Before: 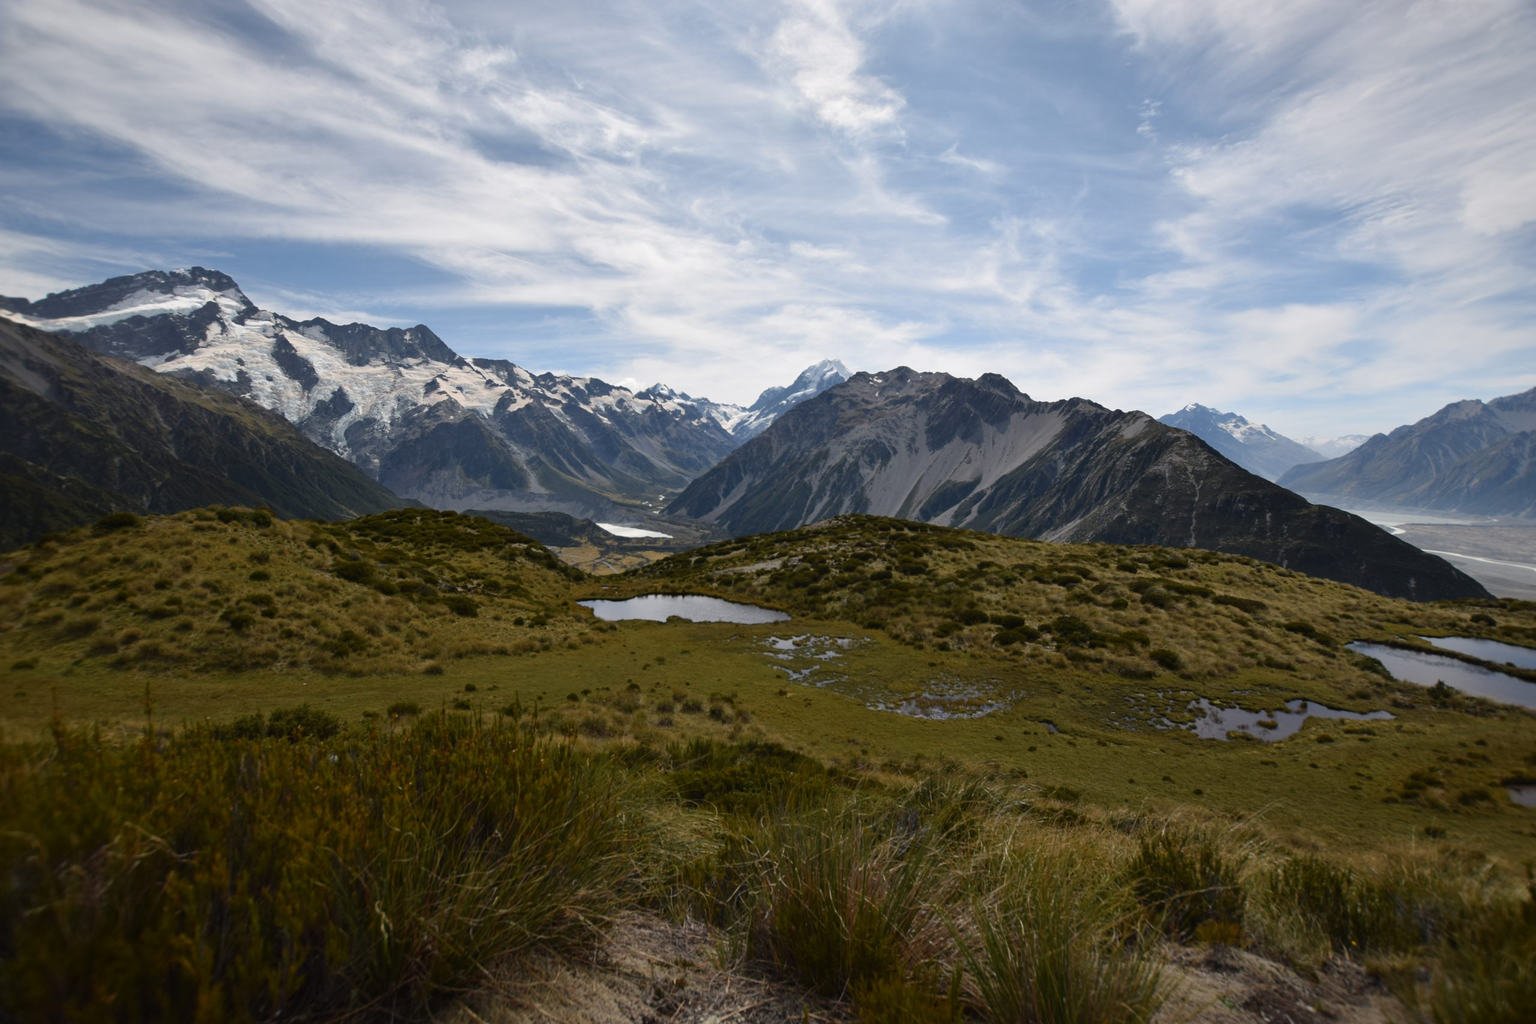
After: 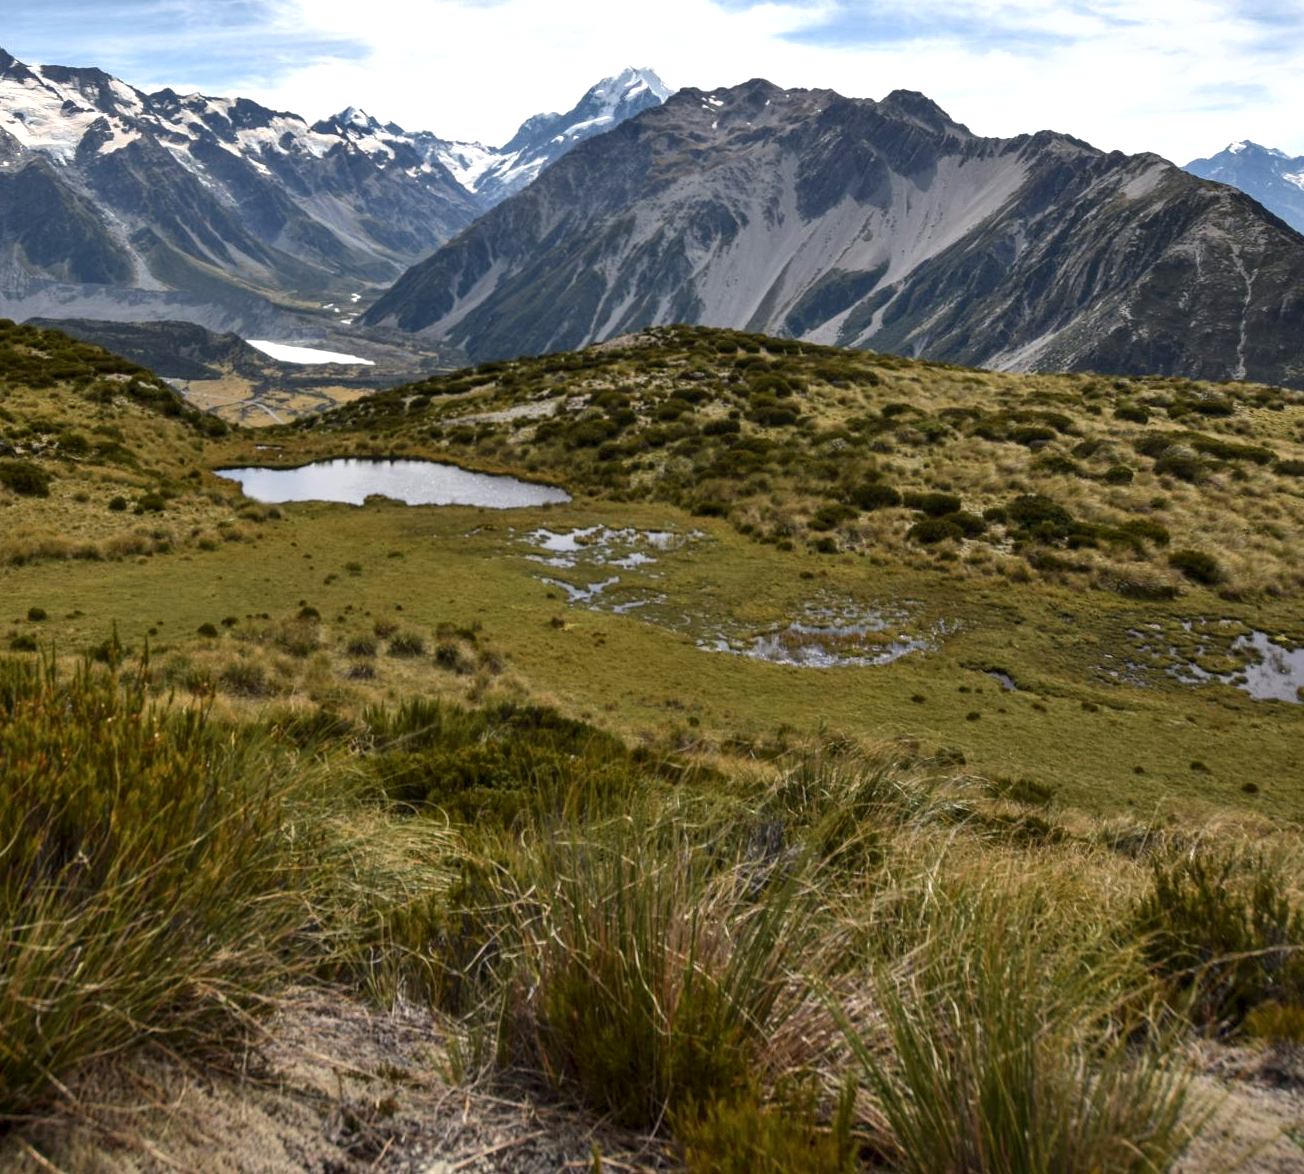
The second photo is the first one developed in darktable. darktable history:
exposure: exposure 0.605 EV, compensate exposure bias true, compensate highlight preservation false
tone equalizer: on, module defaults
local contrast: detail 130%
crop and rotate: left 29.202%, top 31.219%, right 19.859%
shadows and highlights: low approximation 0.01, soften with gaussian
